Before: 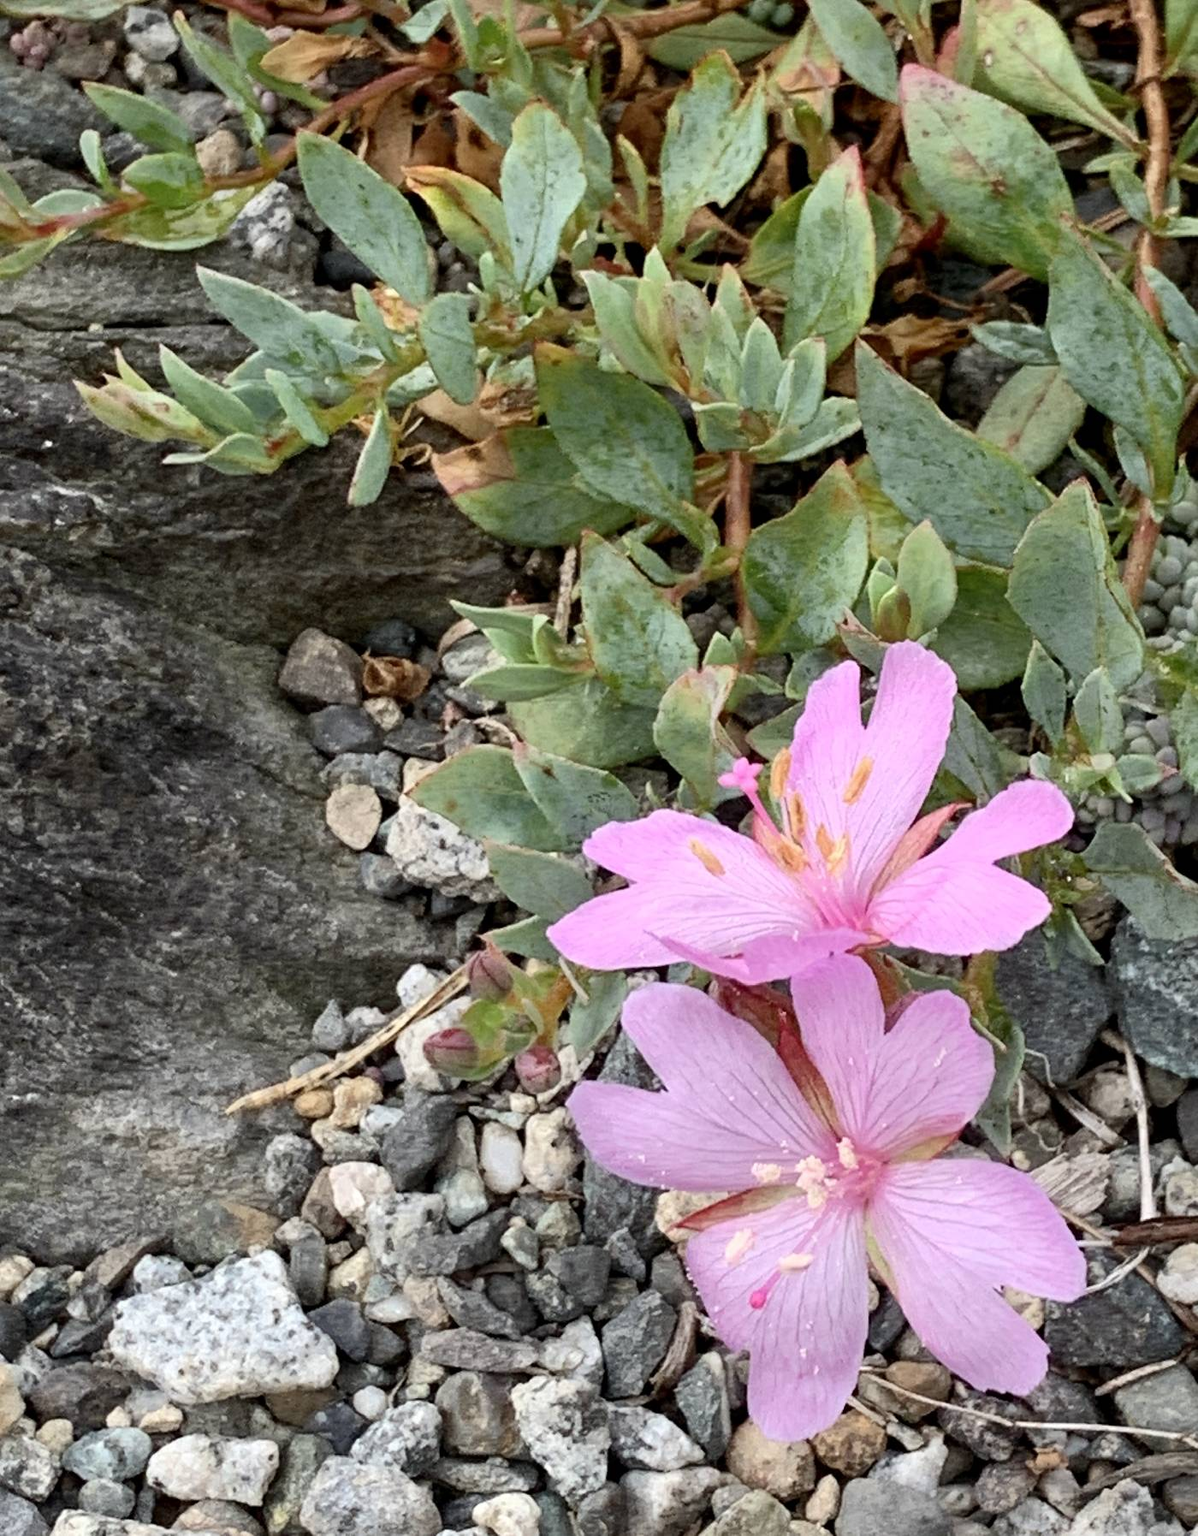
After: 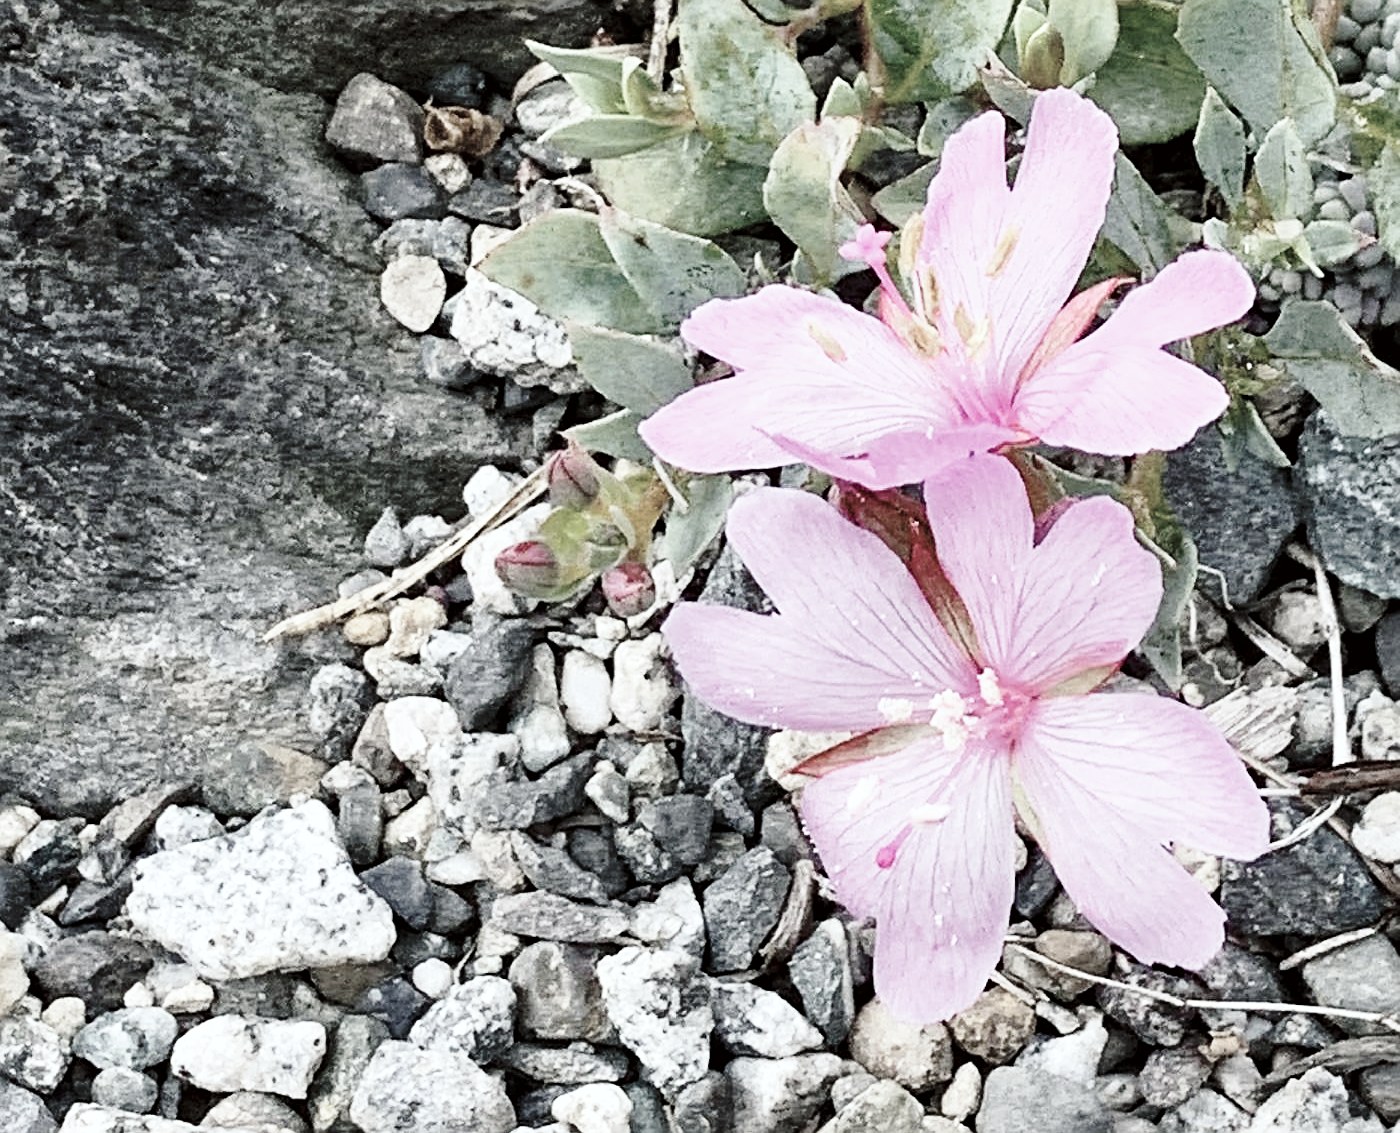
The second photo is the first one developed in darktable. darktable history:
base curve: curves: ch0 [(0, 0) (0.036, 0.037) (0.121, 0.228) (0.46, 0.76) (0.859, 0.983) (1, 1)], preserve colors none
color balance rgb: shadows lift › chroma 5.339%, shadows lift › hue 240.08°, global offset › hue 170.3°, perceptual saturation grading › global saturation 29.627%, global vibrance 20%
color zones: curves: ch1 [(0, 0.34) (0.143, 0.164) (0.286, 0.152) (0.429, 0.176) (0.571, 0.173) (0.714, 0.188) (0.857, 0.199) (1, 0.34)]
crop and rotate: top 36.878%
sharpen: on, module defaults
color correction: highlights a* -2.92, highlights b* -2.74, shadows a* 2.49, shadows b* 2.7
shadows and highlights: shadows 51.8, highlights -28.64, soften with gaussian
